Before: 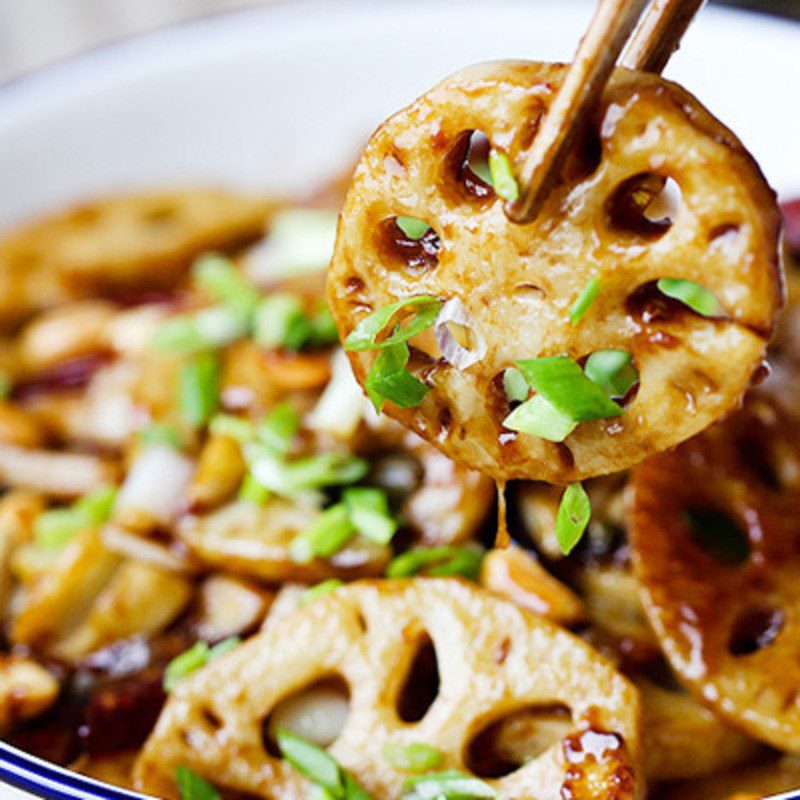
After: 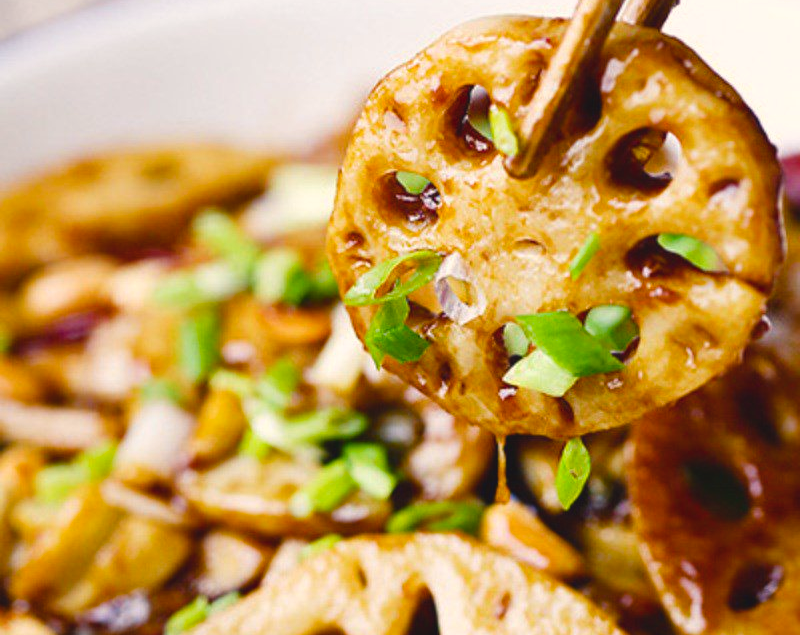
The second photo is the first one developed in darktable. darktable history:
color balance rgb: shadows lift › chroma 2%, shadows lift › hue 247.2°, power › chroma 0.3%, power › hue 25.2°, highlights gain › chroma 3%, highlights gain › hue 60°, global offset › luminance 0.75%, perceptual saturation grading › global saturation 20%, perceptual saturation grading › highlights -20%, perceptual saturation grading › shadows 30%, global vibrance 20%
crop and rotate: top 5.667%, bottom 14.937%
color zones: curves: ch1 [(0.077, 0.436) (0.25, 0.5) (0.75, 0.5)]
exposure: exposure 0 EV, compensate highlight preservation false
